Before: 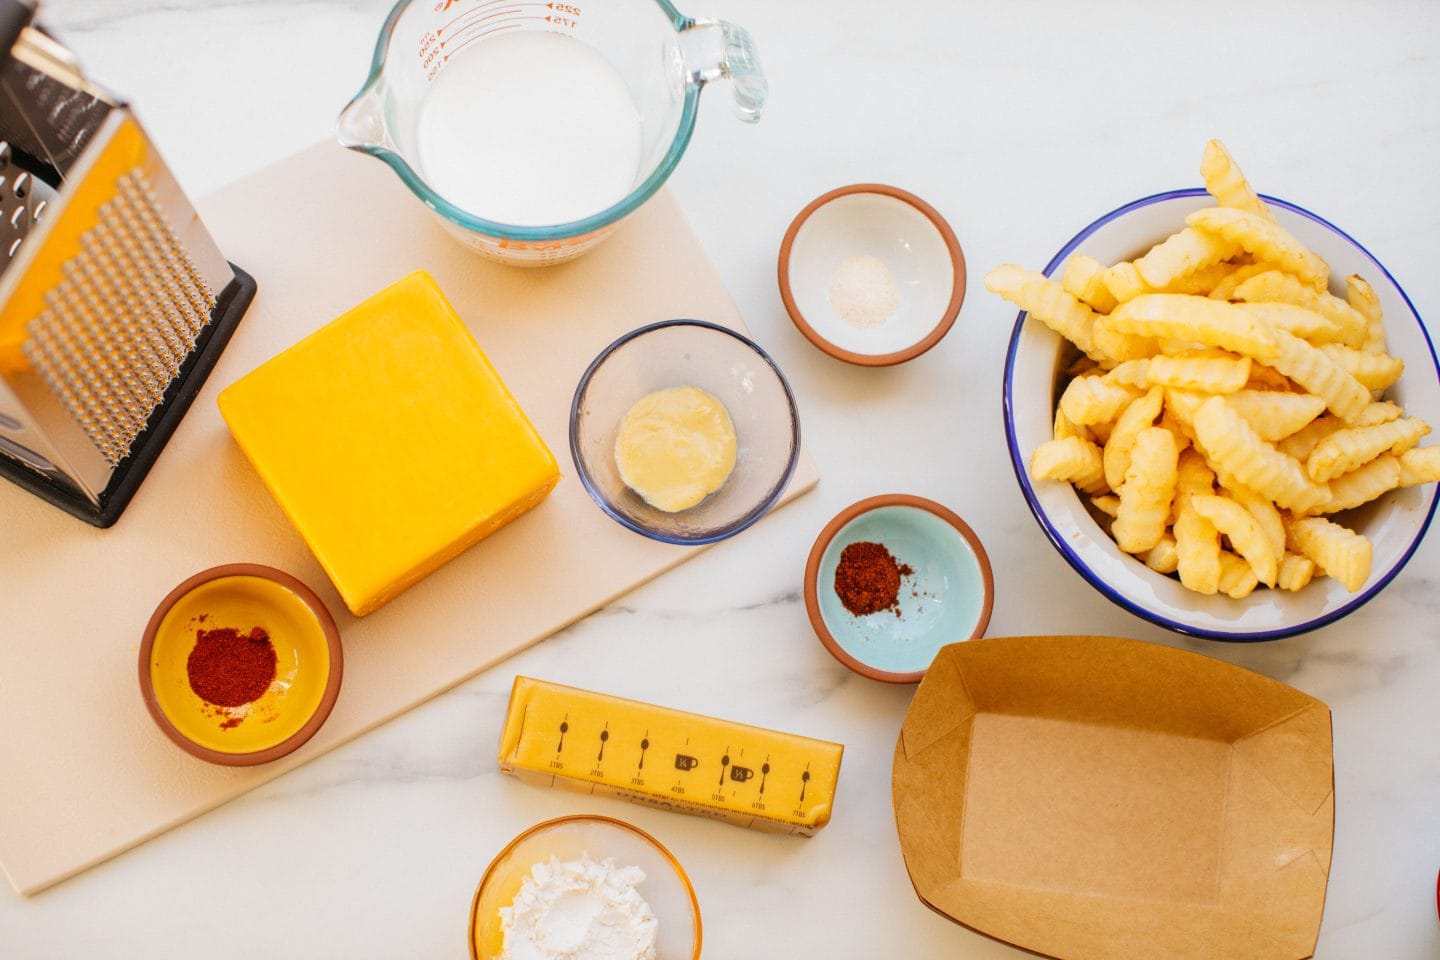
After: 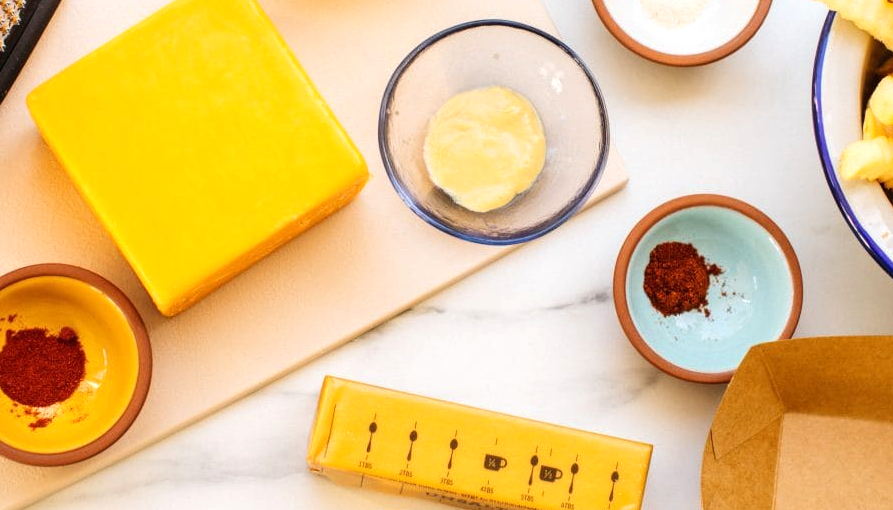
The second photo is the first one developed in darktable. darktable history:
tone equalizer: -8 EV -0.417 EV, -7 EV -0.389 EV, -6 EV -0.333 EV, -5 EV -0.222 EV, -3 EV 0.222 EV, -2 EV 0.333 EV, -1 EV 0.389 EV, +0 EV 0.417 EV, edges refinement/feathering 500, mask exposure compensation -1.57 EV, preserve details no
crop: left 13.312%, top 31.28%, right 24.627%, bottom 15.582%
